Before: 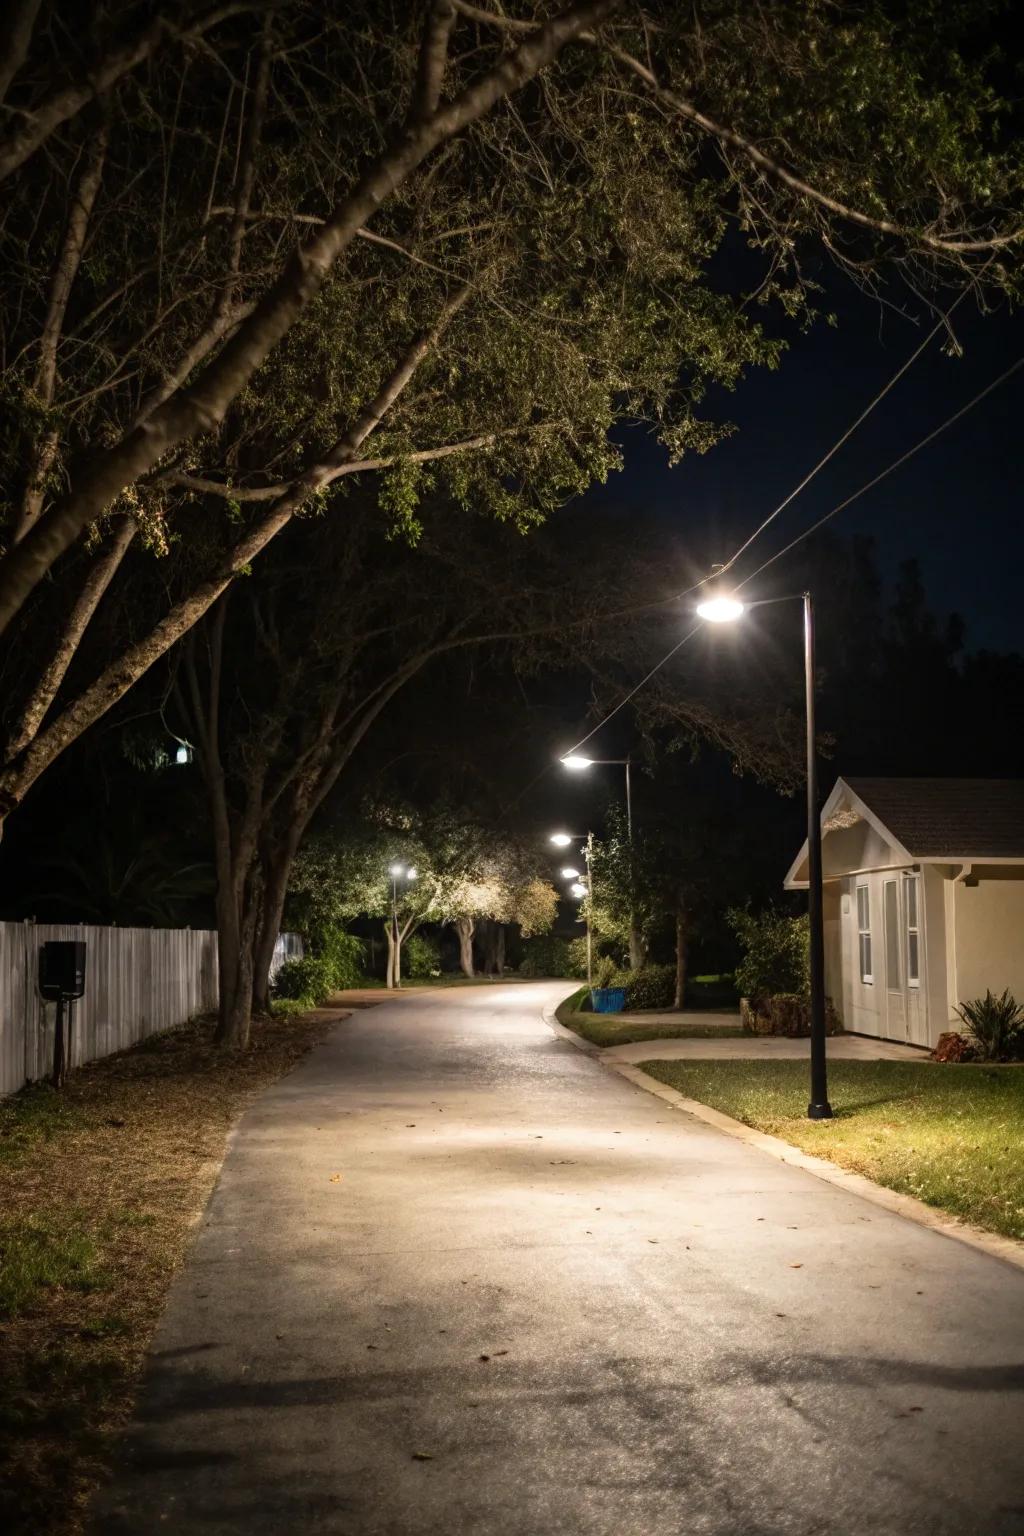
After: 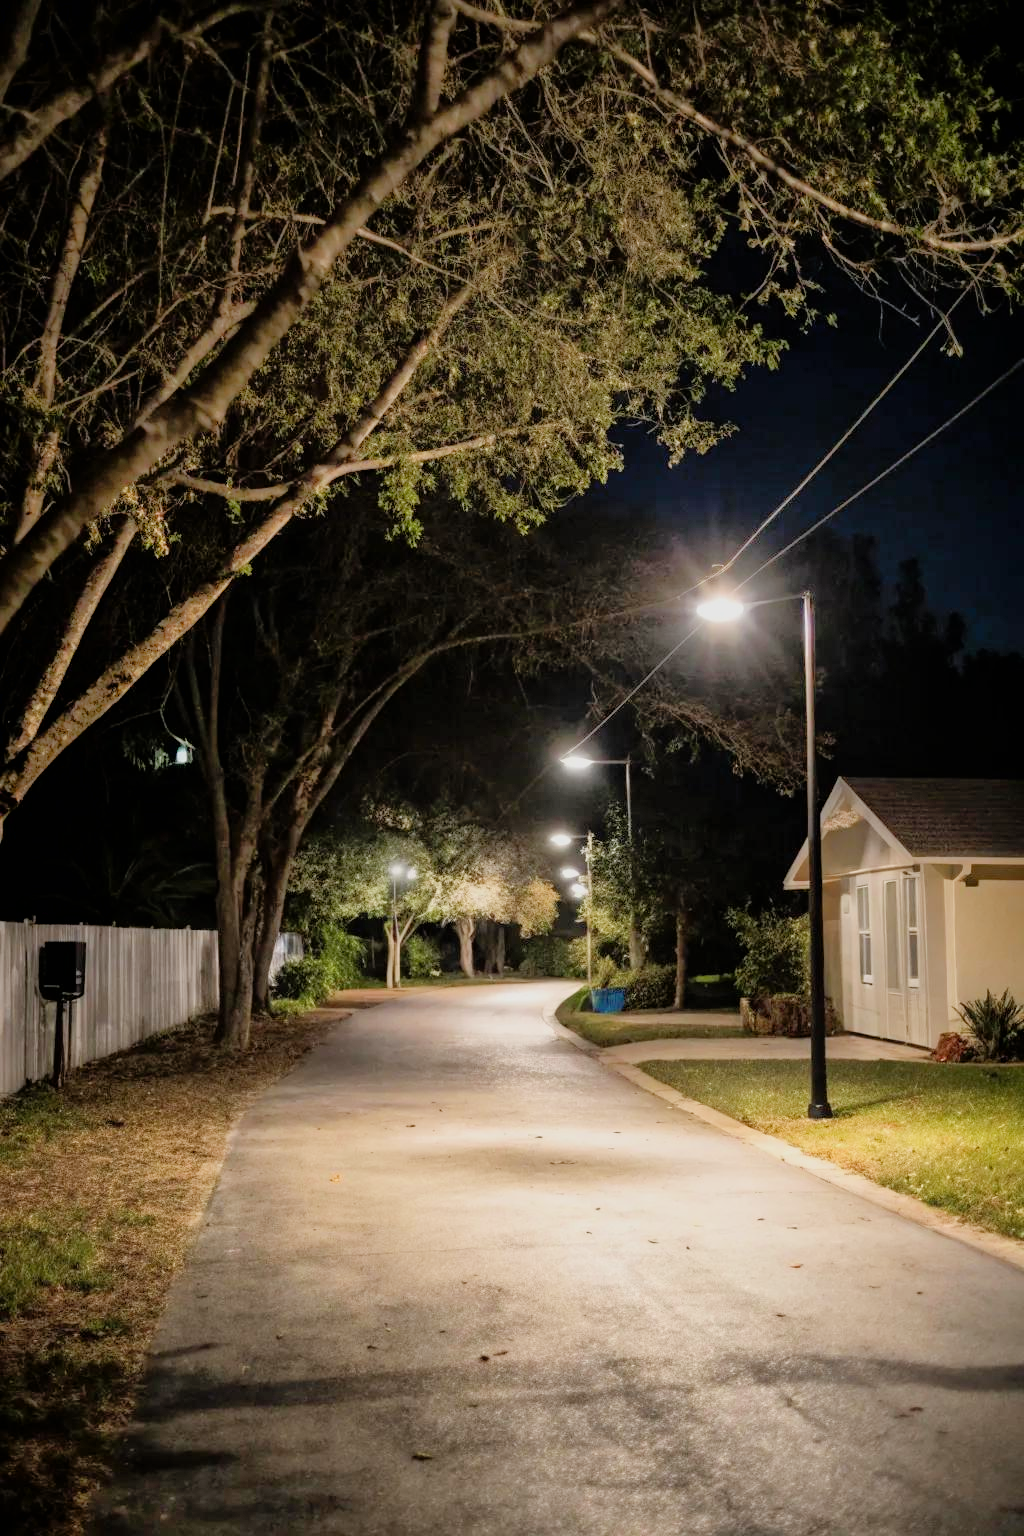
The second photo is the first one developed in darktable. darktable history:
exposure: black level correction 0.001, exposure 0.966 EV, compensate highlight preservation false
filmic rgb: black relative exposure -7.65 EV, white relative exposure 4.56 EV, threshold 2.98 EV, hardness 3.61, enable highlight reconstruction true
shadows and highlights: on, module defaults
tone equalizer: edges refinement/feathering 500, mask exposure compensation -1.57 EV, preserve details guided filter
